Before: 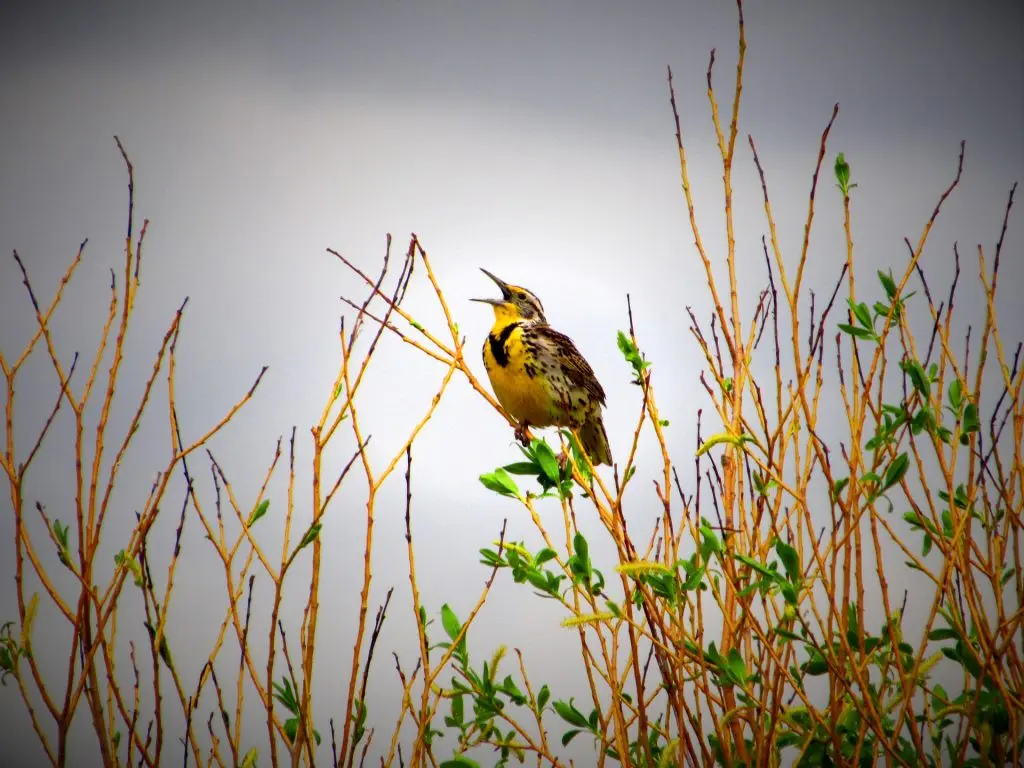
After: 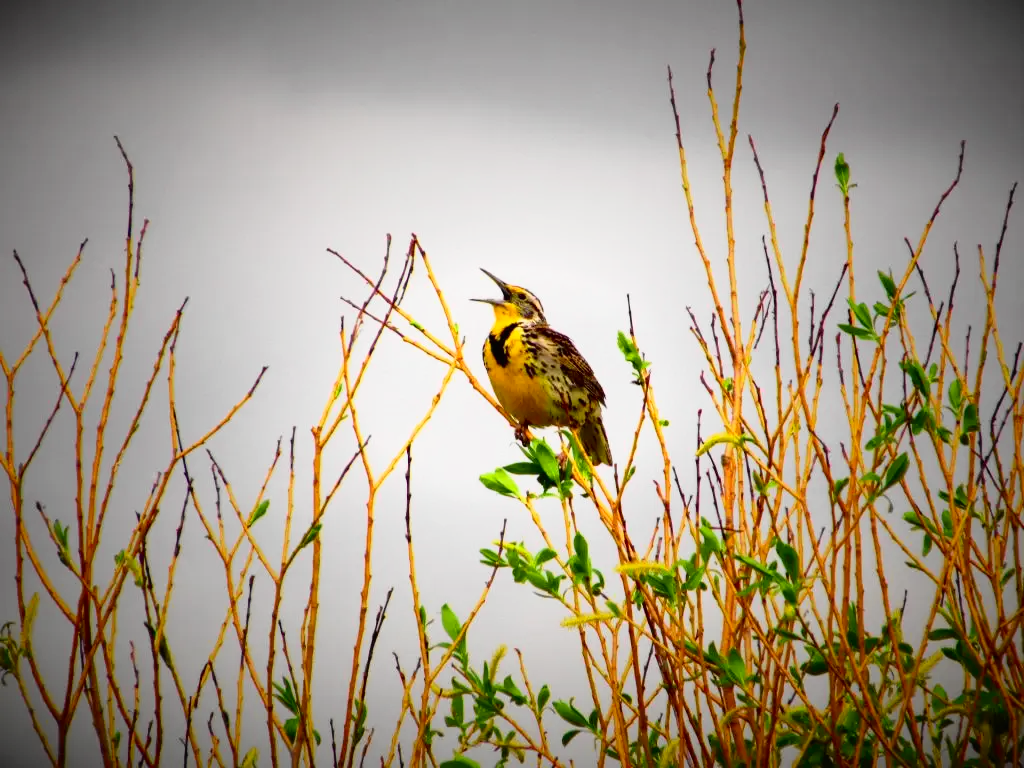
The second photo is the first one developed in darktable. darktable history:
tone curve: curves: ch0 [(0, 0.008) (0.107, 0.083) (0.283, 0.287) (0.461, 0.498) (0.64, 0.691) (0.822, 0.869) (0.998, 0.978)]; ch1 [(0, 0) (0.323, 0.339) (0.438, 0.422) (0.473, 0.487) (0.502, 0.502) (0.527, 0.53) (0.561, 0.583) (0.608, 0.629) (0.669, 0.704) (0.859, 0.899) (1, 1)]; ch2 [(0, 0) (0.33, 0.347) (0.421, 0.456) (0.473, 0.498) (0.502, 0.504) (0.522, 0.524) (0.549, 0.567) (0.585, 0.627) (0.676, 0.724) (1, 1)], color space Lab, independent channels, preserve colors none
